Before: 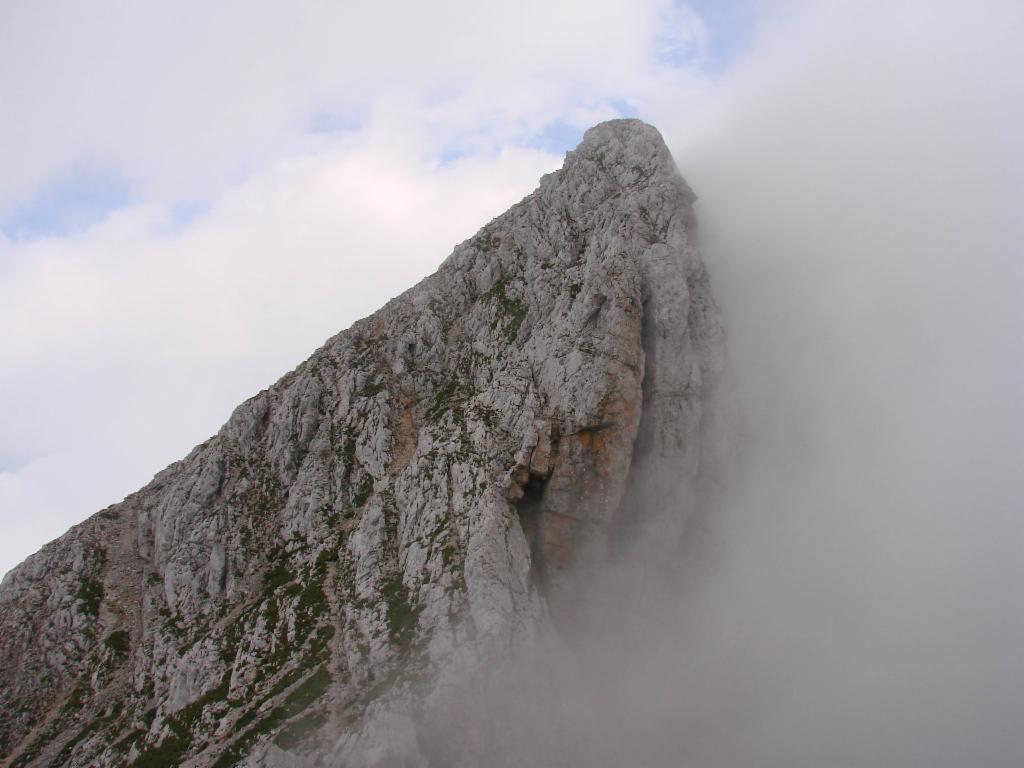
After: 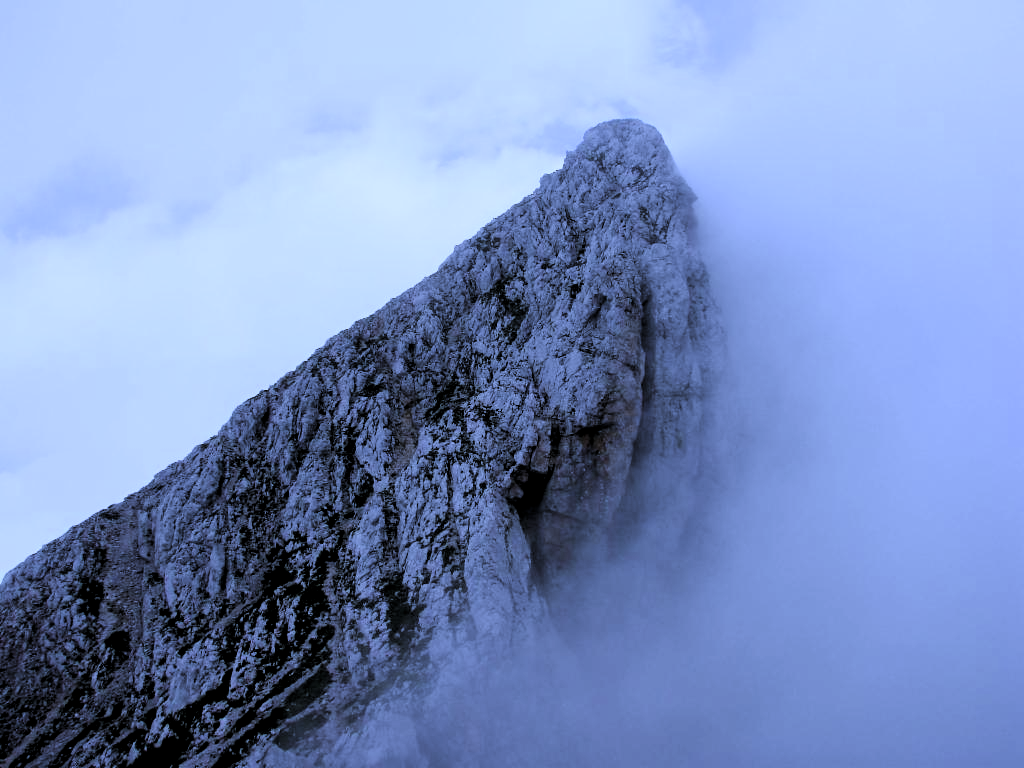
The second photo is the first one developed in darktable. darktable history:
levels: levels [0.044, 0.475, 0.791]
white balance: red 0.766, blue 1.537
filmic rgb: black relative exposure -4.14 EV, white relative exposure 5.1 EV, hardness 2.11, contrast 1.165
